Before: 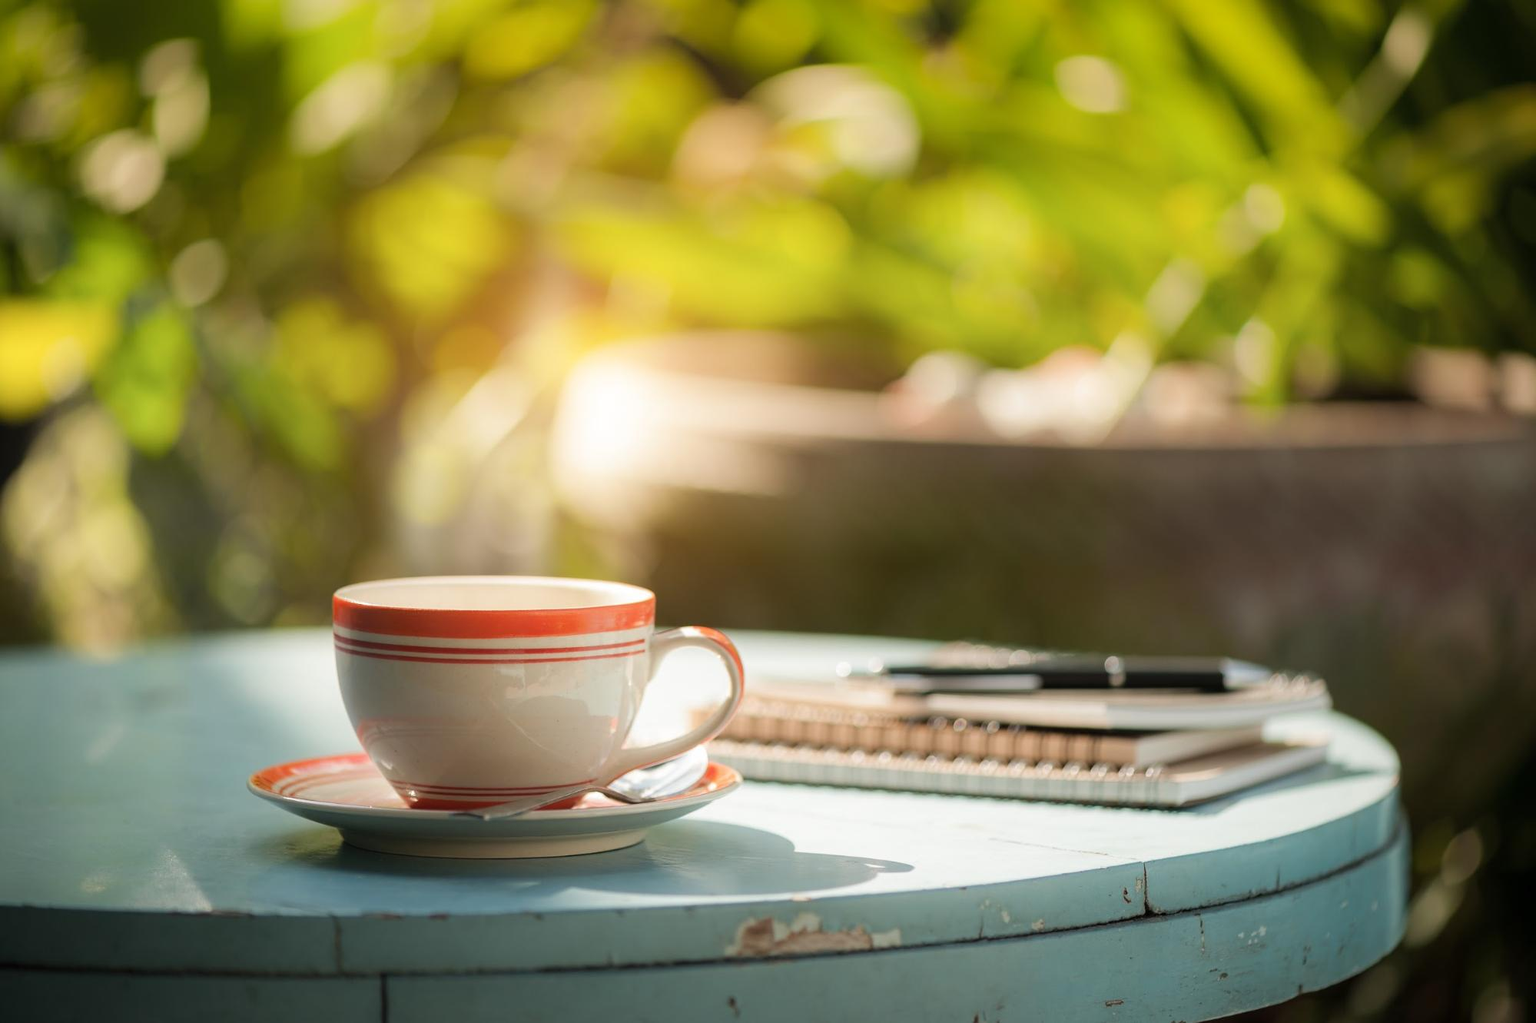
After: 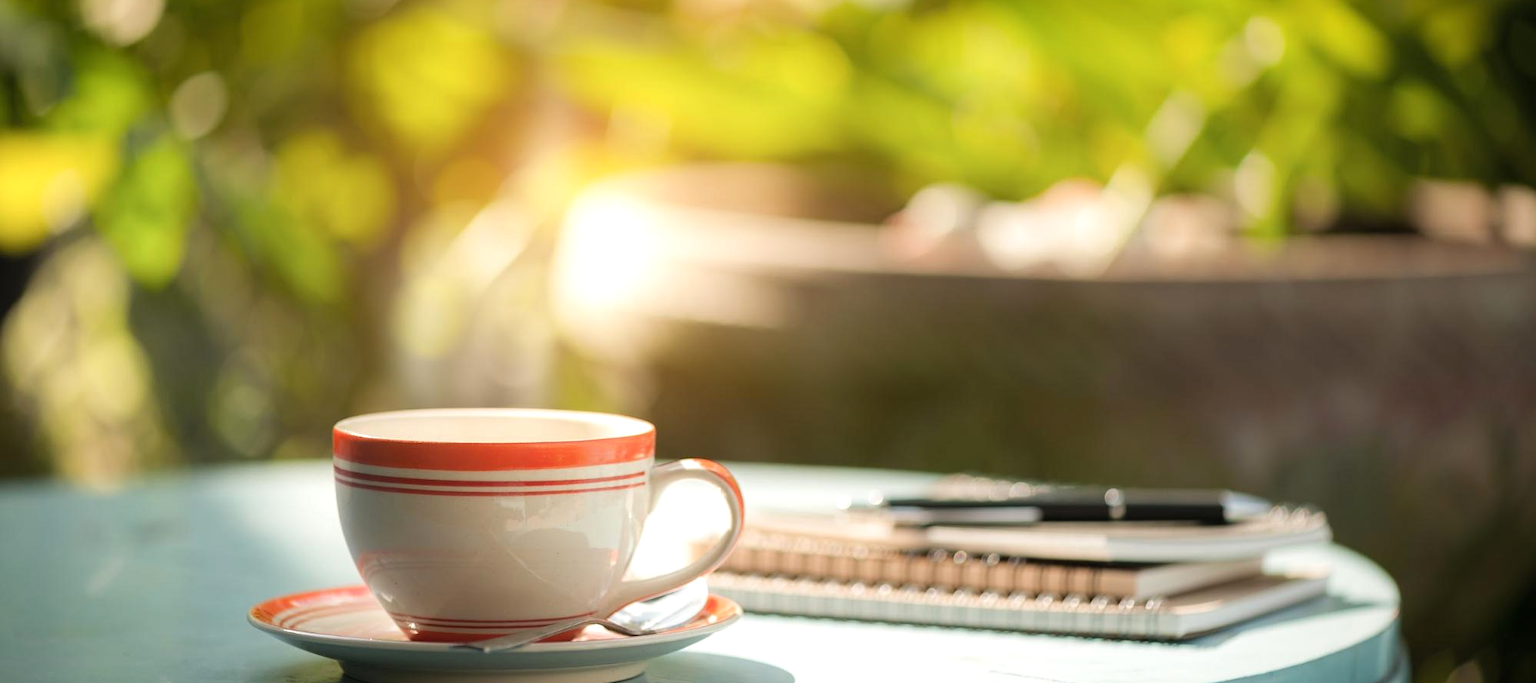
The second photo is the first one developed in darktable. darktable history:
crop: top 16.433%, bottom 16.745%
exposure: exposure 0.209 EV, compensate exposure bias true, compensate highlight preservation false
